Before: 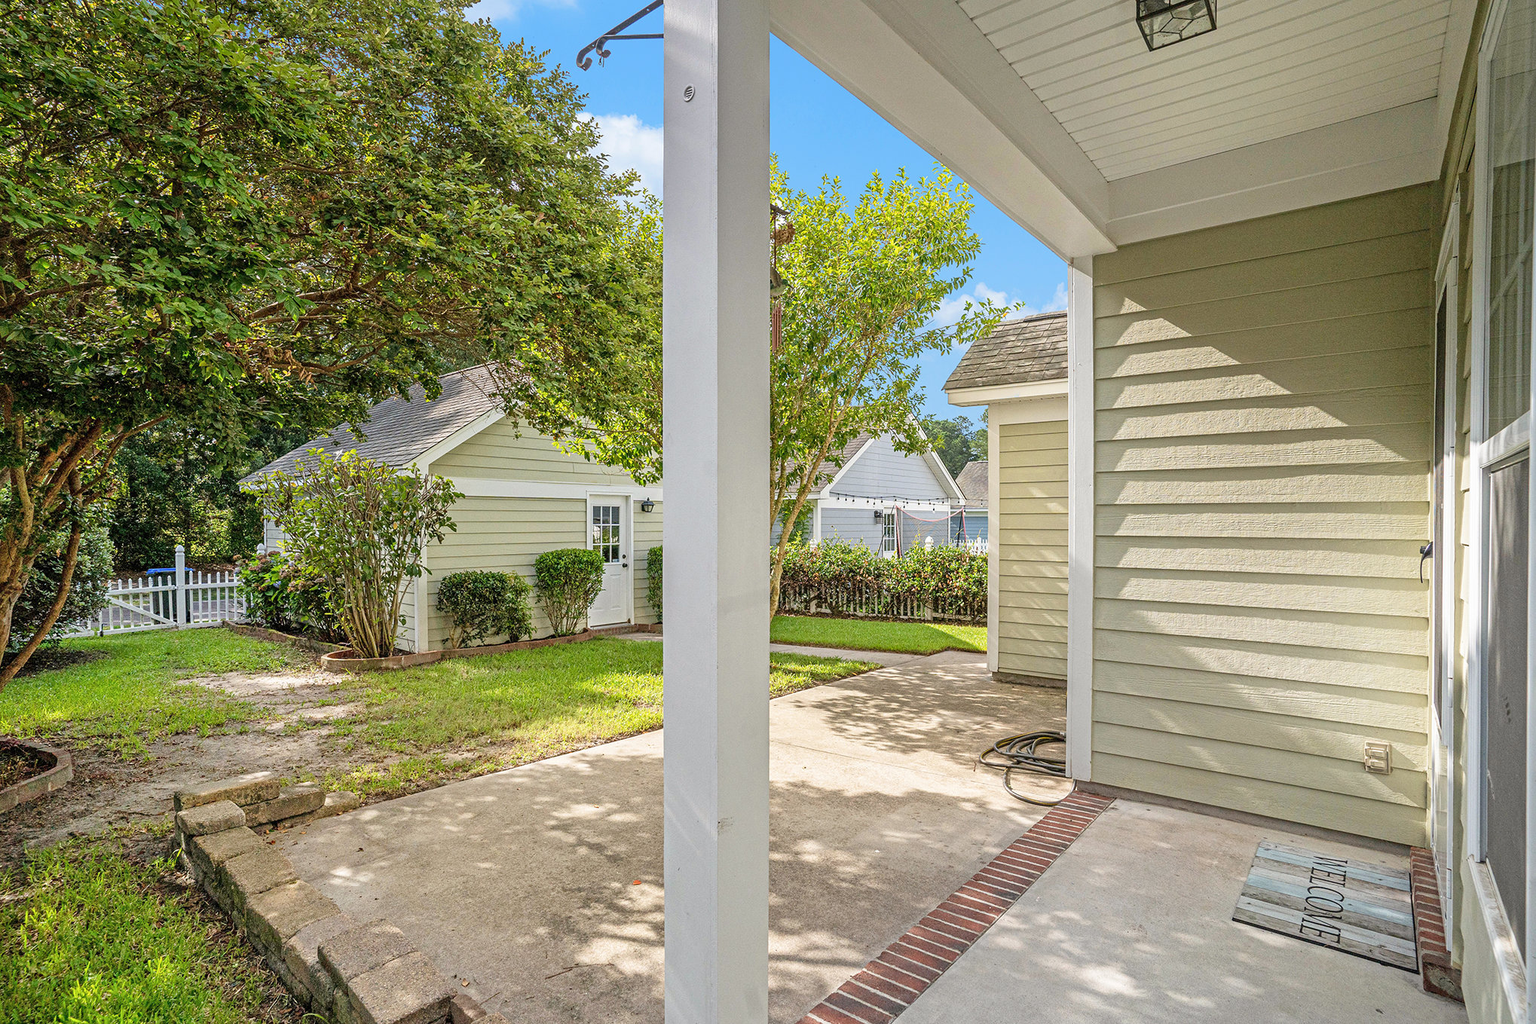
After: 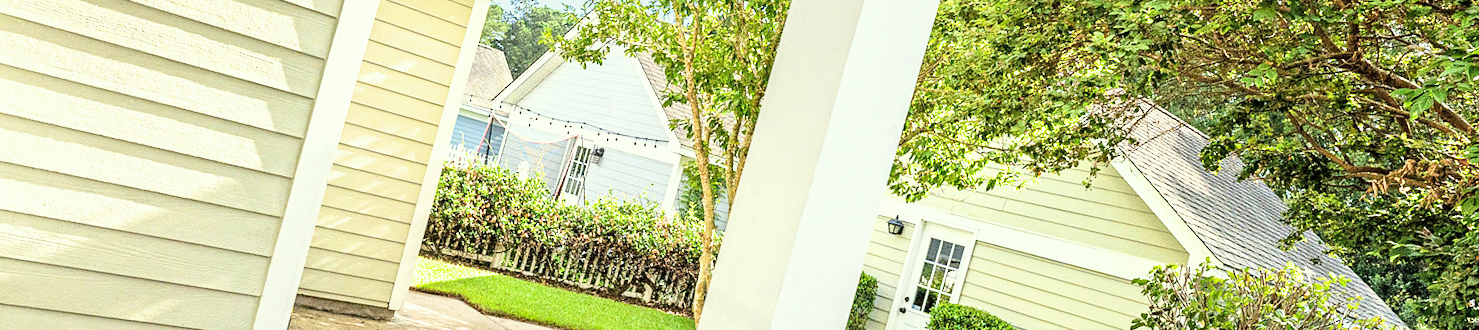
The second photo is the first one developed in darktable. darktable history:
color correction: highlights a* -4.28, highlights b* 6.53
exposure: black level correction 0, exposure 1.1 EV, compensate highlight preservation false
filmic rgb: black relative exposure -8.07 EV, white relative exposure 3 EV, hardness 5.35, contrast 1.25
crop and rotate: angle 16.12°, top 30.835%, bottom 35.653%
